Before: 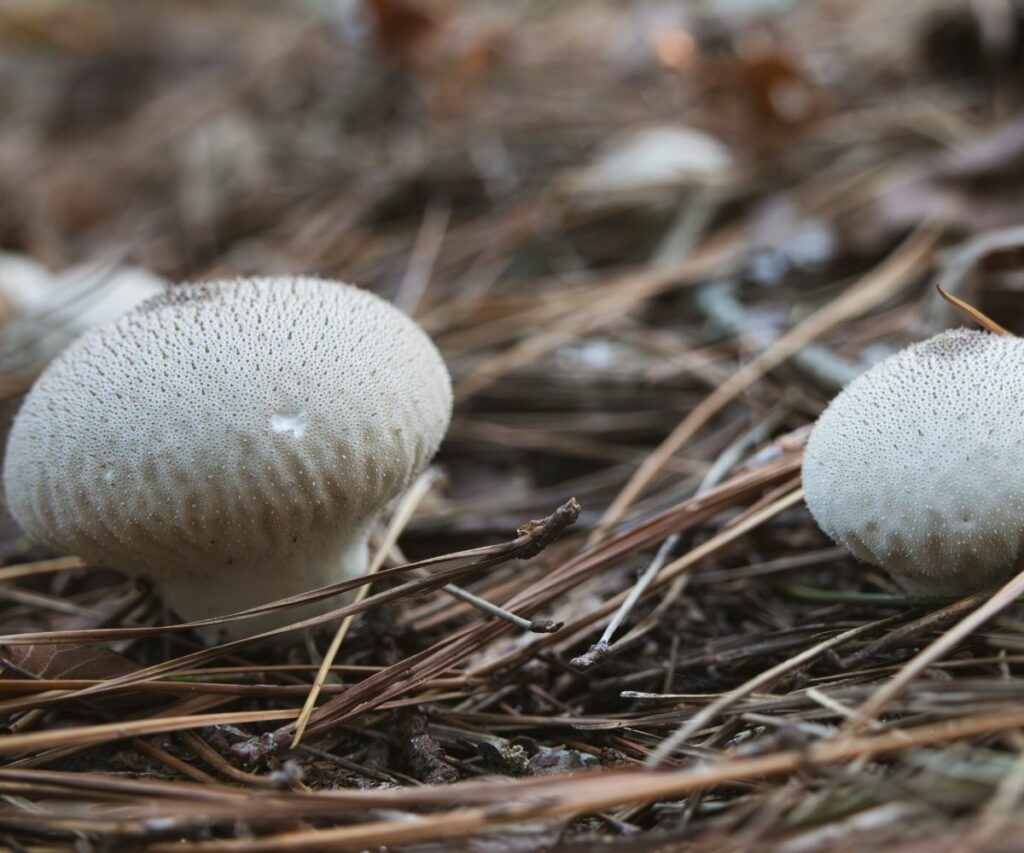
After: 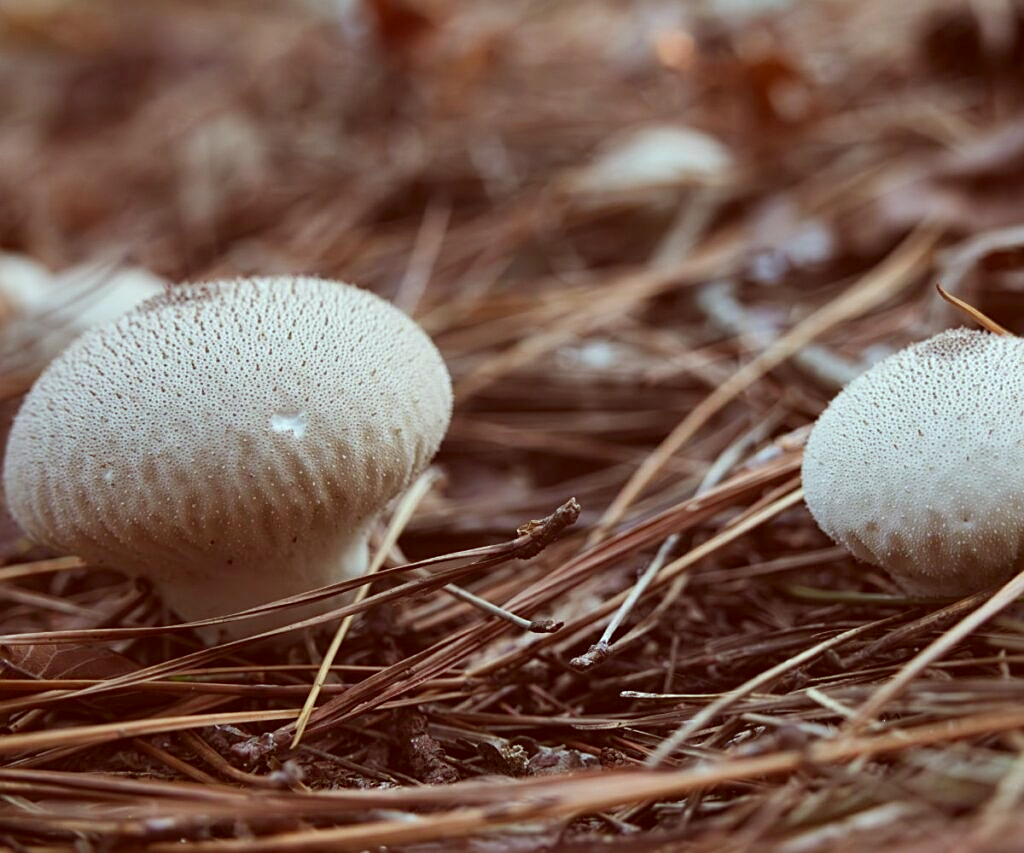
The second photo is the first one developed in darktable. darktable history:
tone curve: color space Lab, linked channels, preserve colors none
sharpen: on, module defaults
color correction: highlights a* -7.23, highlights b* -0.161, shadows a* 20.08, shadows b* 11.73
